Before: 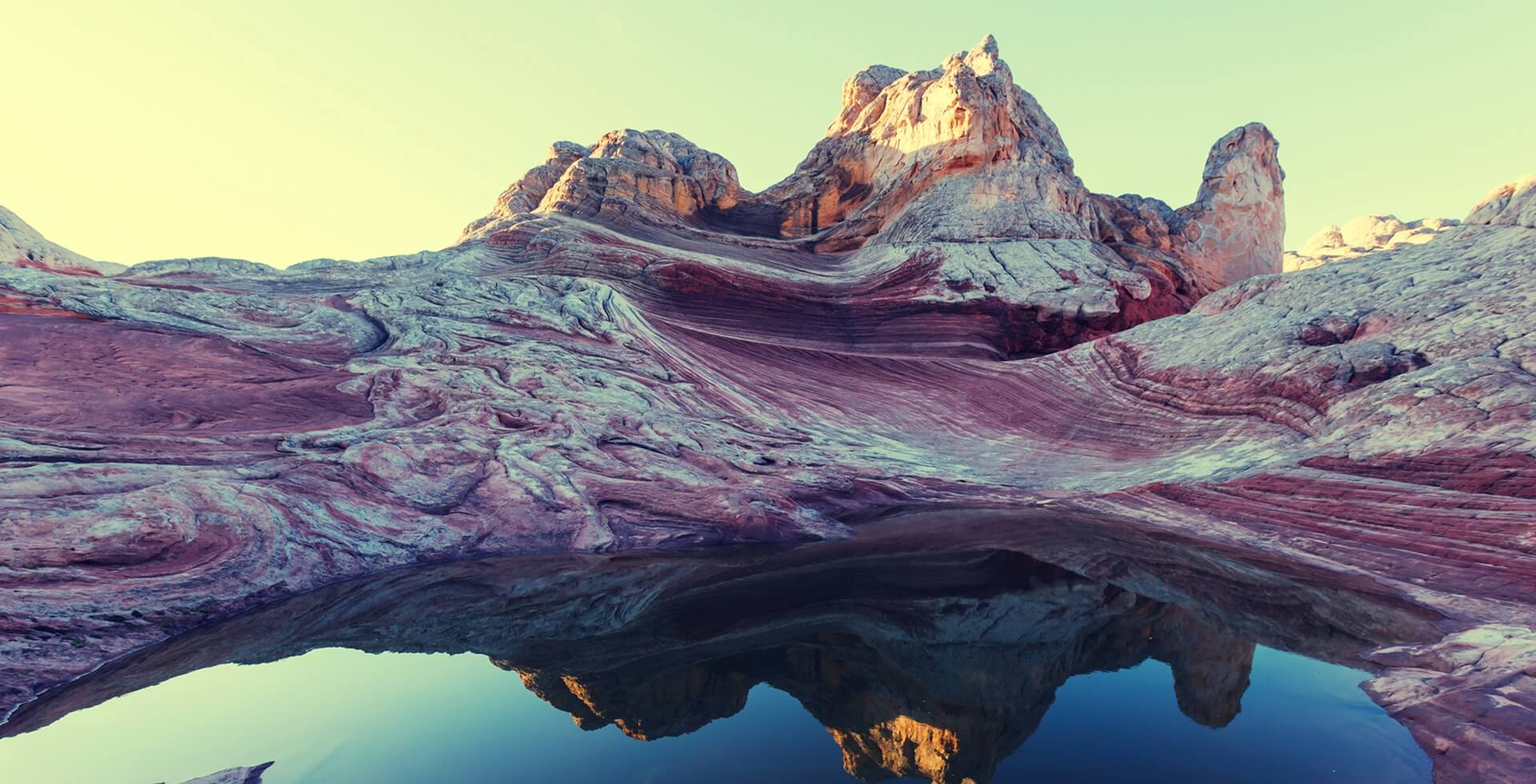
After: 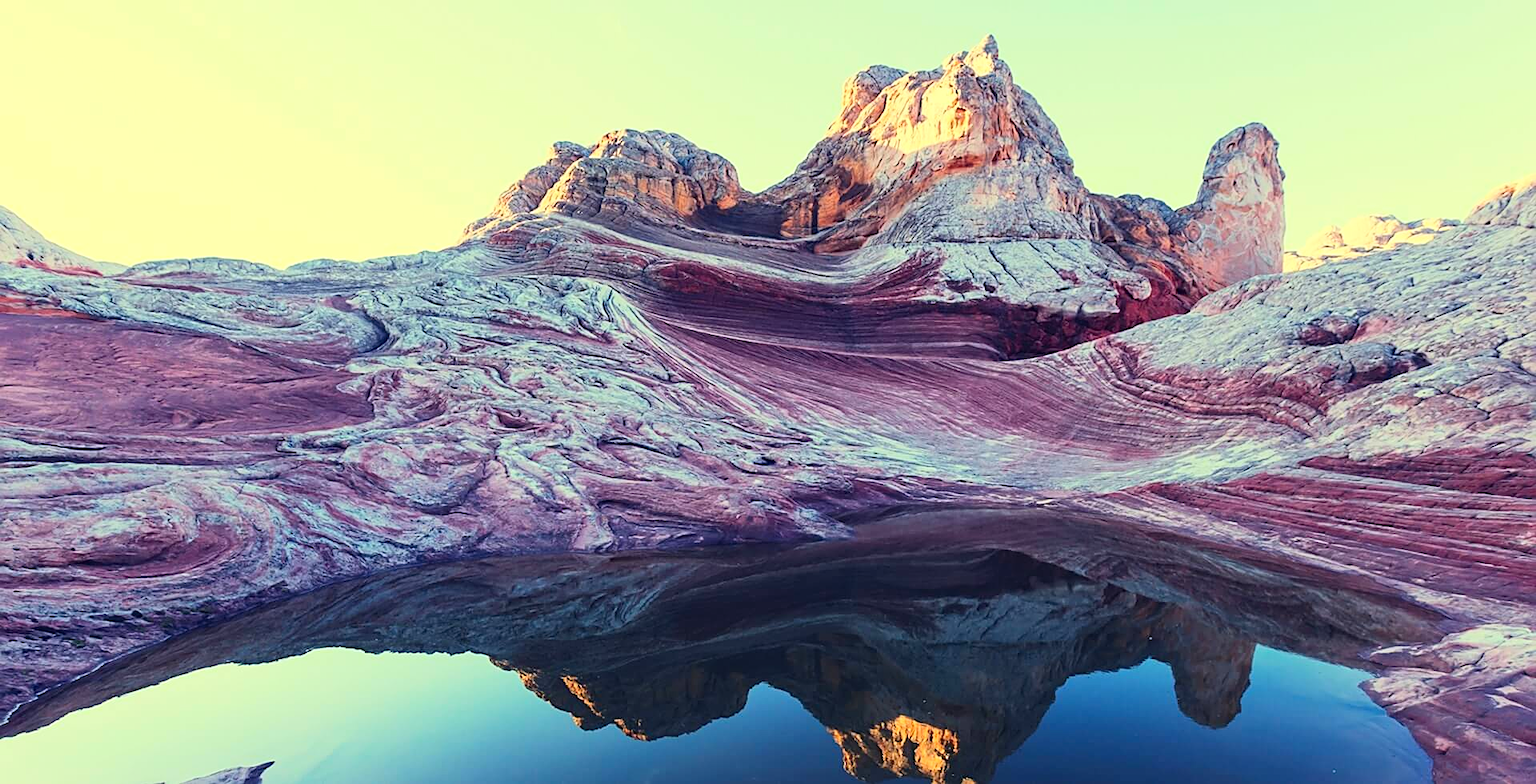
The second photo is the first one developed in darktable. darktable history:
sharpen: on, module defaults
contrast brightness saturation: contrast 0.2, brightness 0.16, saturation 0.22
shadows and highlights: shadows 30.86, highlights 0, soften with gaussian
